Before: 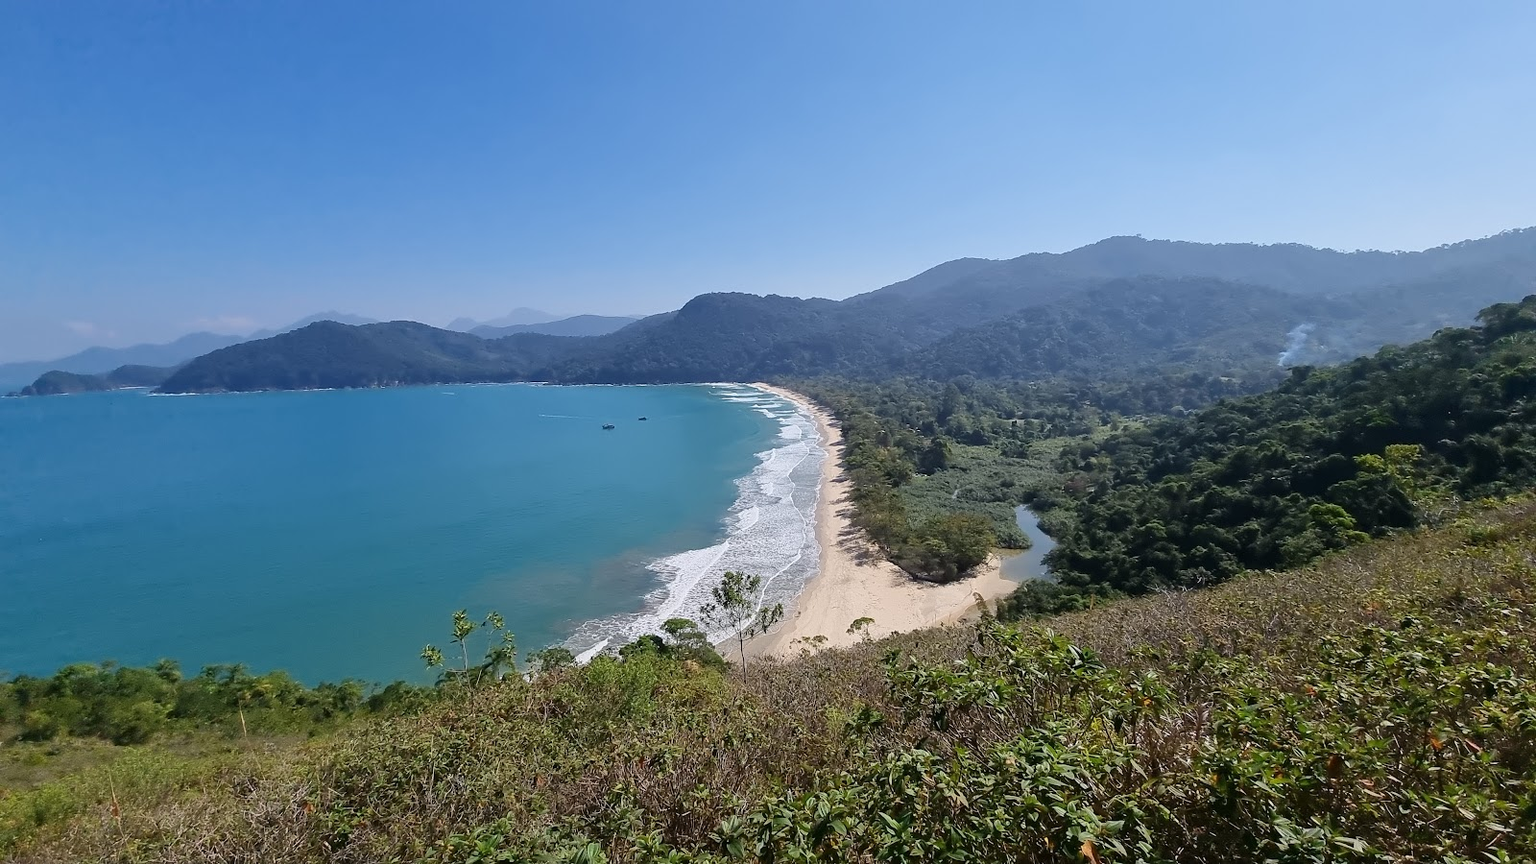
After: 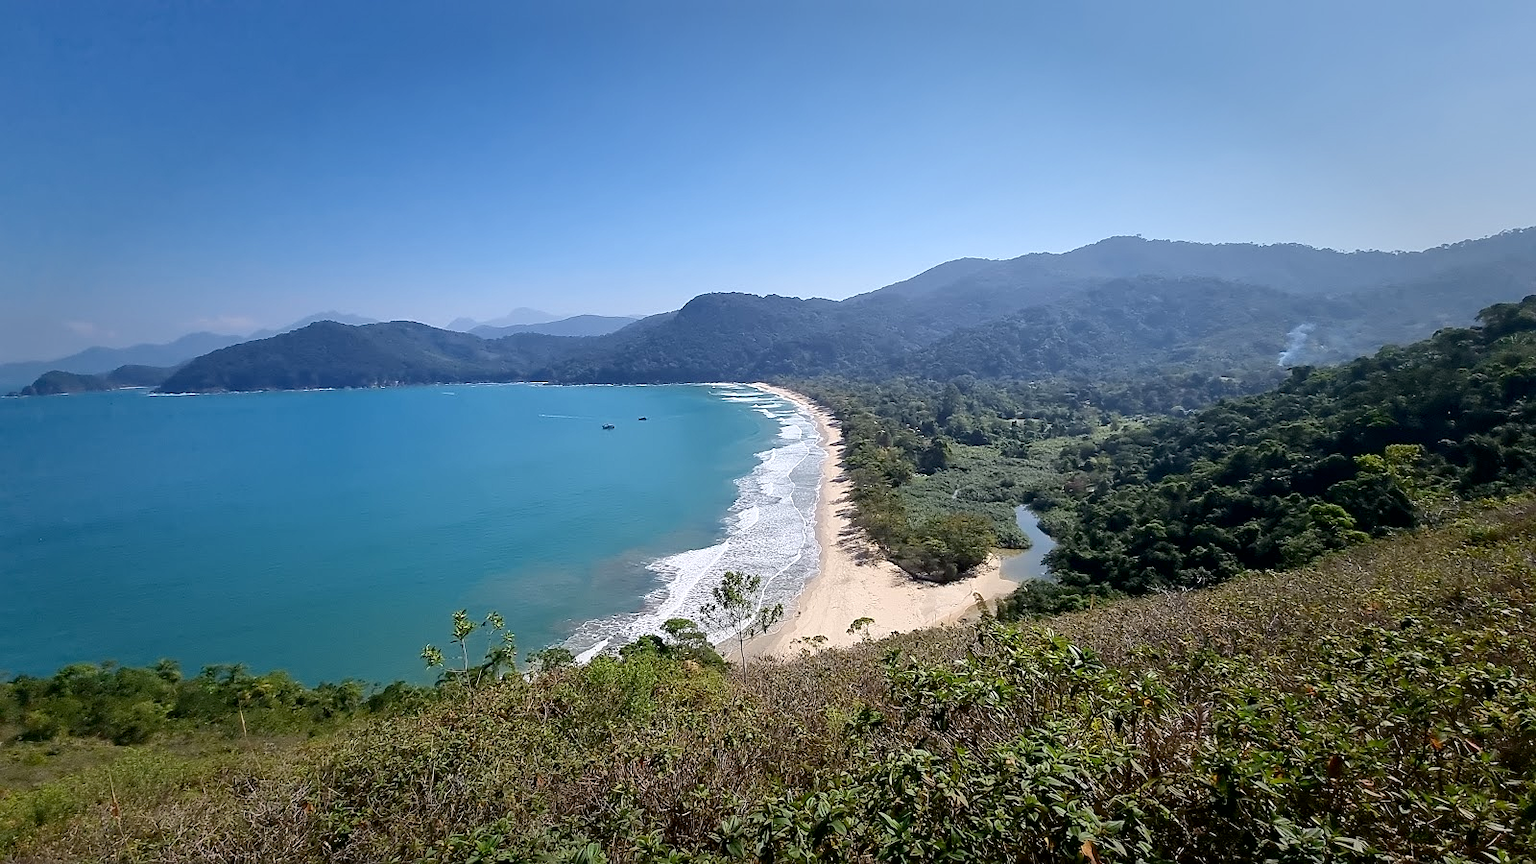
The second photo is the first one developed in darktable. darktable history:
exposure: black level correction 0.005, exposure 0.285 EV, compensate exposure bias true, compensate highlight preservation false
vignetting: fall-off start 47.99%, brightness -0.368, saturation 0.013, automatic ratio true, width/height ratio 1.291
contrast brightness saturation: contrast 0.05
sharpen: radius 1.275, amount 0.296, threshold 0.032
